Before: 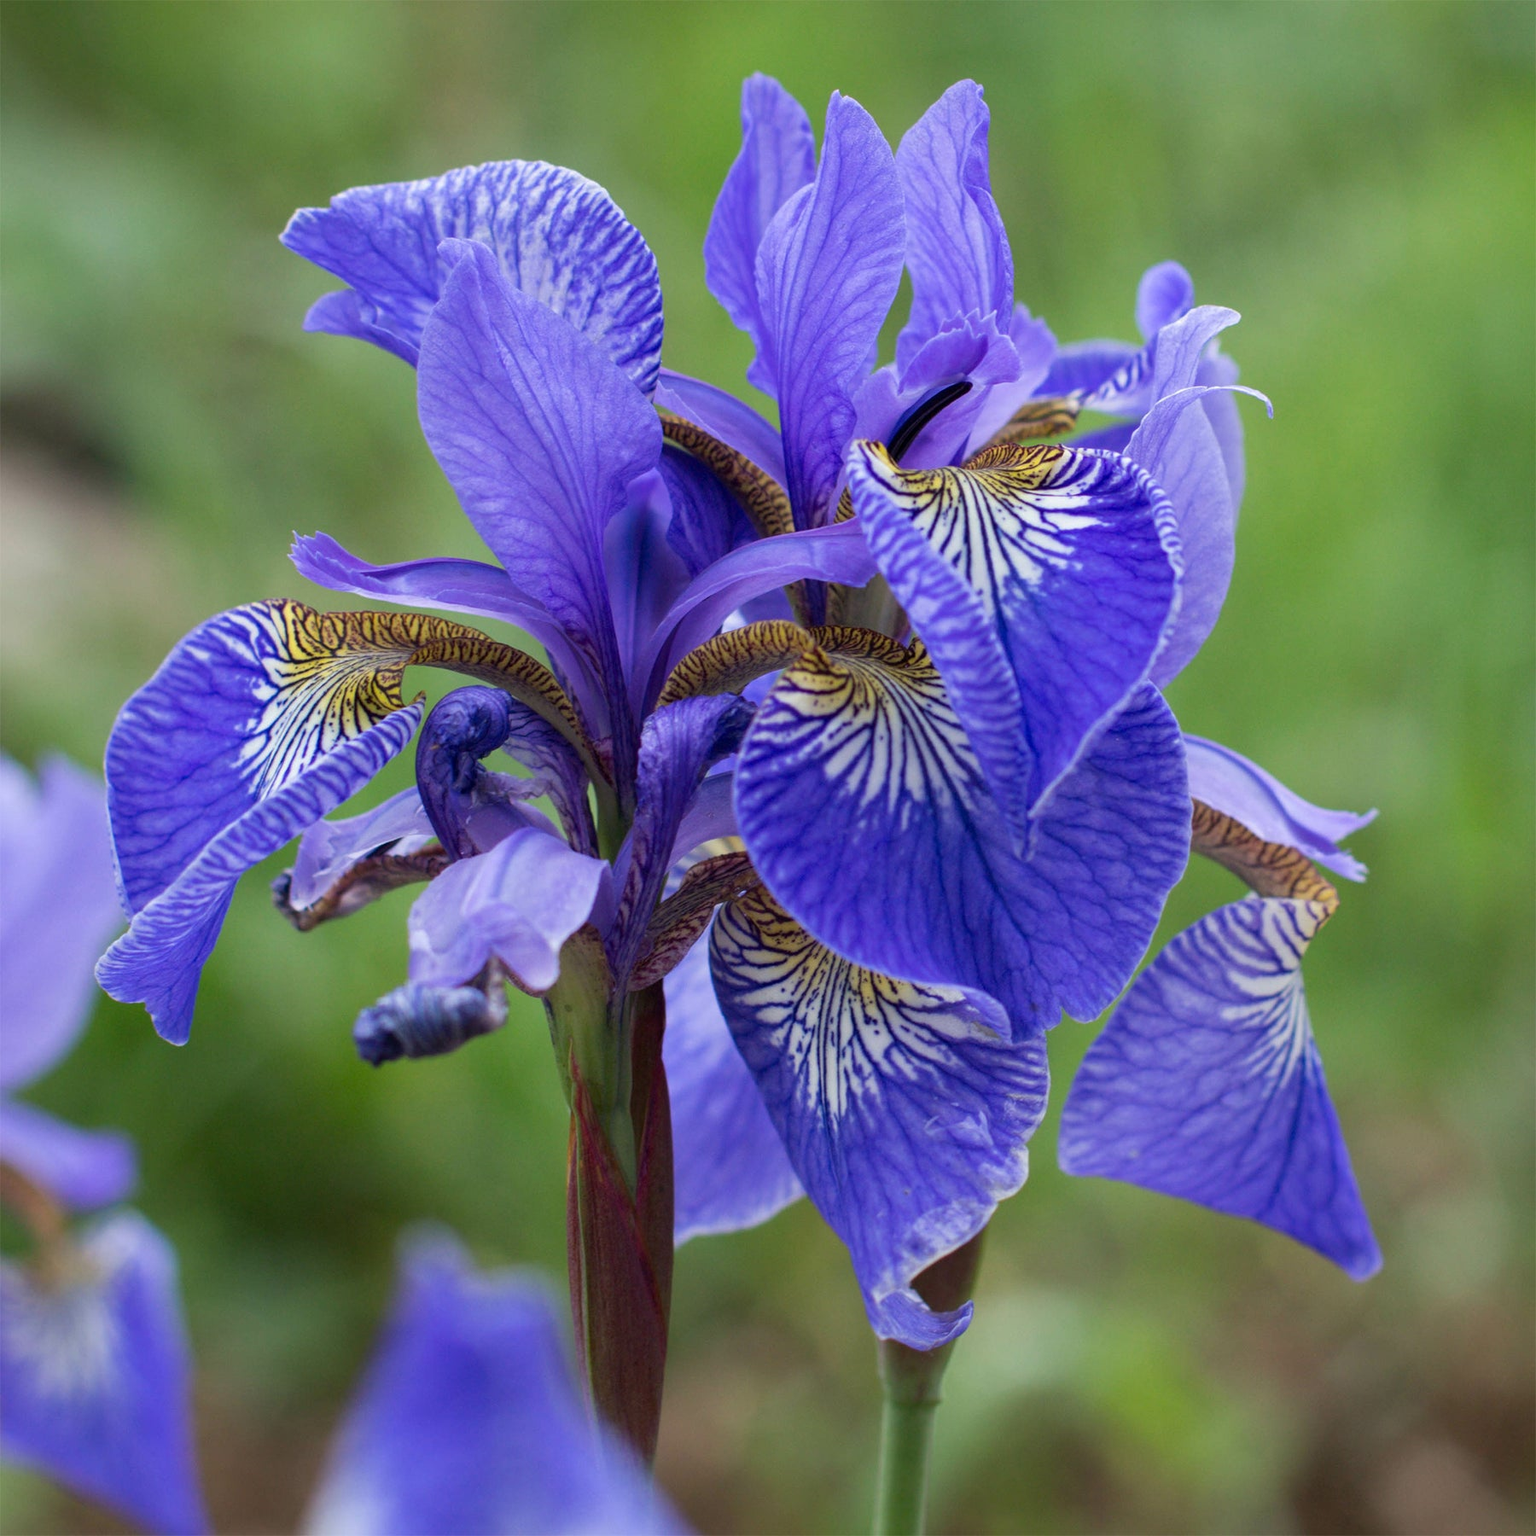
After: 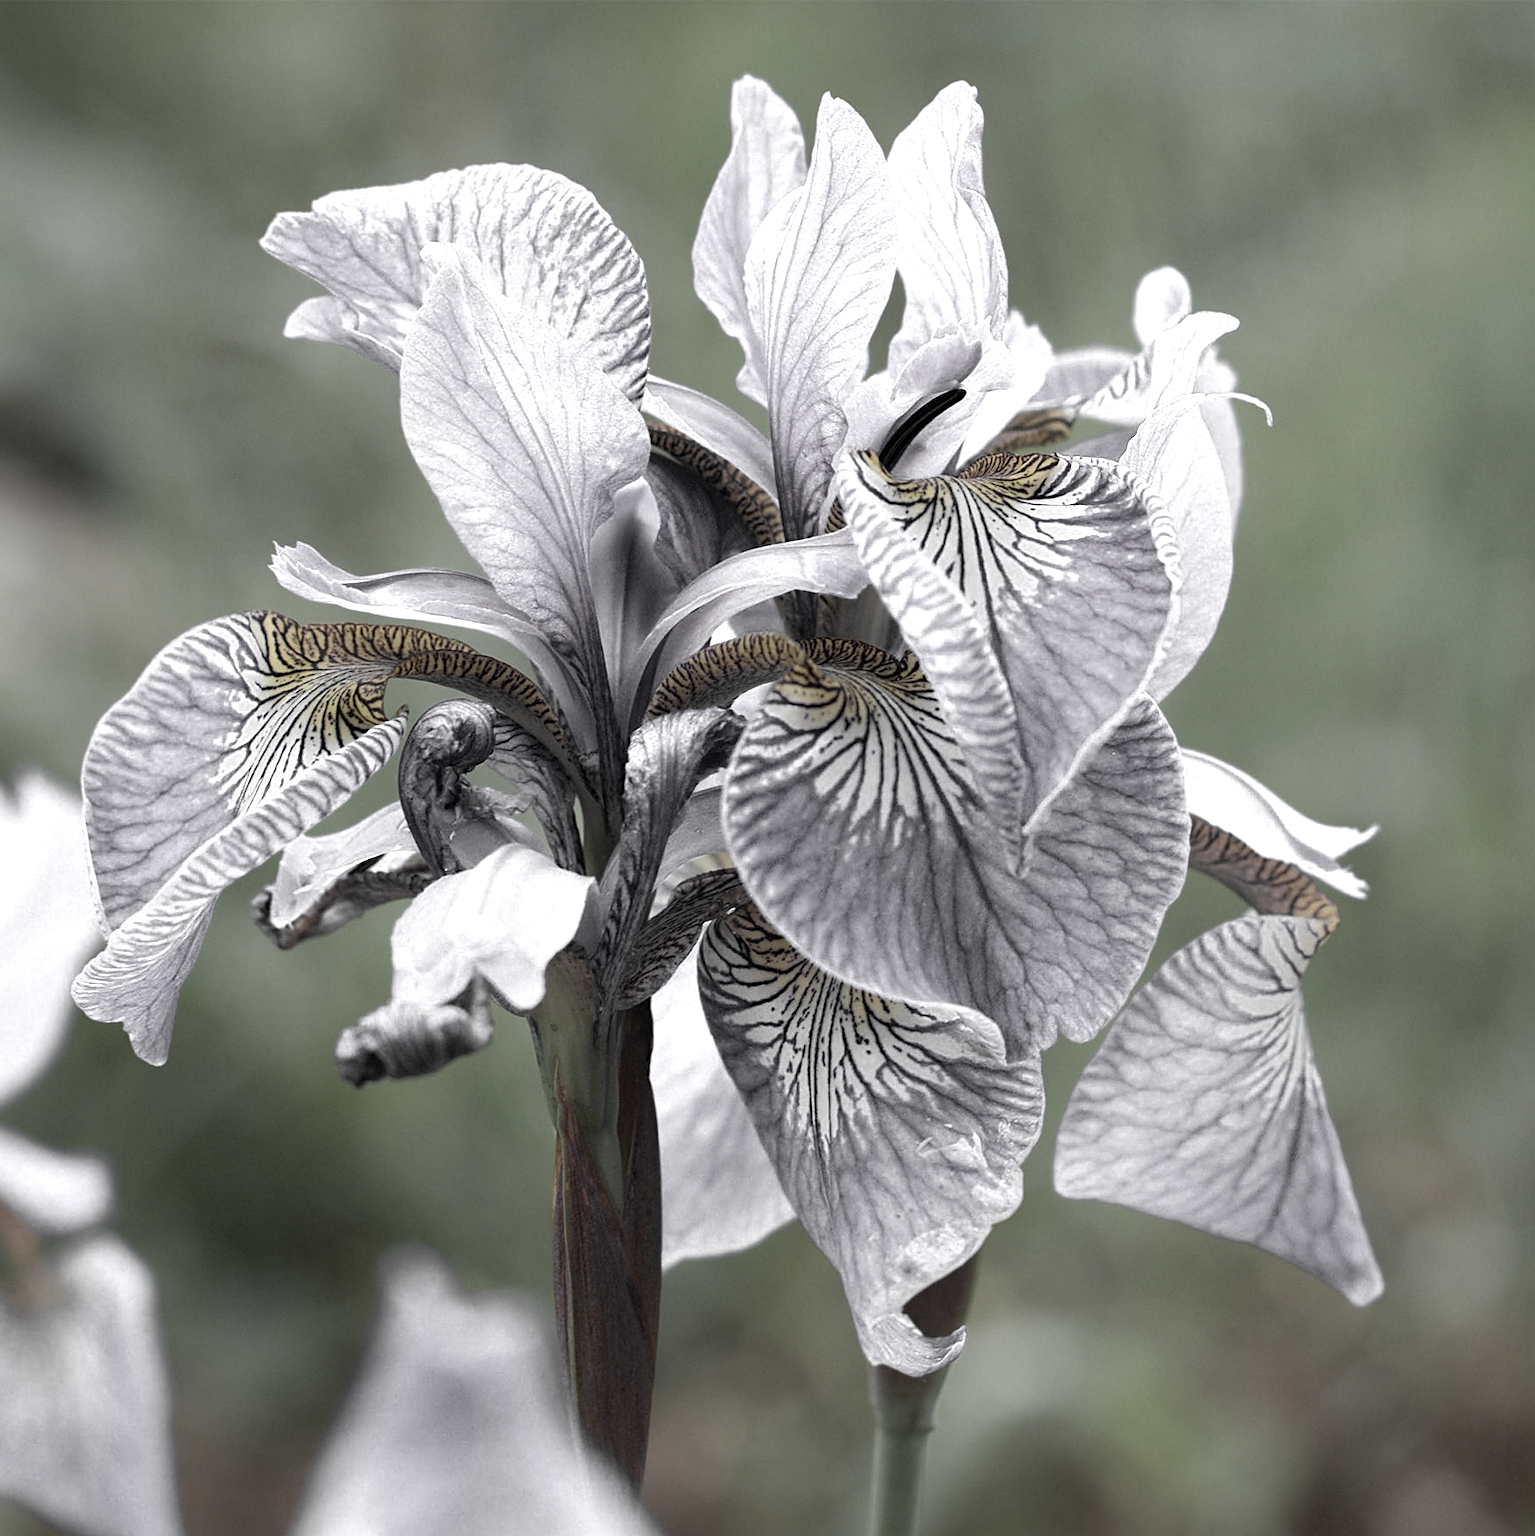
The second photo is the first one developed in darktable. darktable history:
sharpen: on, module defaults
crop: left 1.641%, right 0.272%, bottom 1.852%
color zones: curves: ch0 [(0, 0.613) (0.01, 0.613) (0.245, 0.448) (0.498, 0.529) (0.642, 0.665) (0.879, 0.777) (0.99, 0.613)]; ch1 [(0, 0.035) (0.121, 0.189) (0.259, 0.197) (0.415, 0.061) (0.589, 0.022) (0.732, 0.022) (0.857, 0.026) (0.991, 0.053)]
